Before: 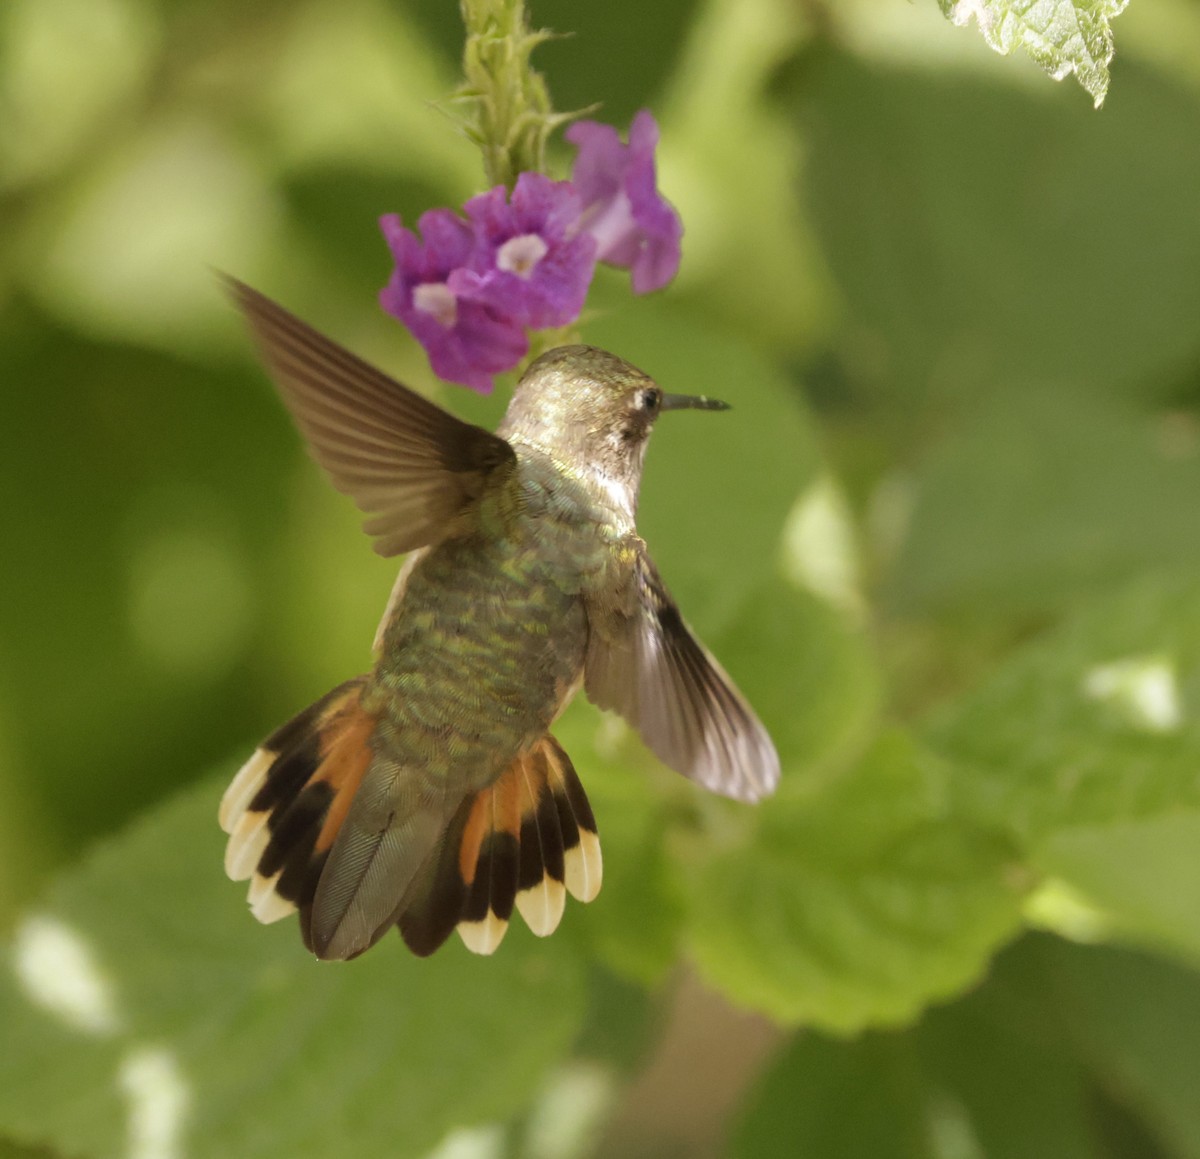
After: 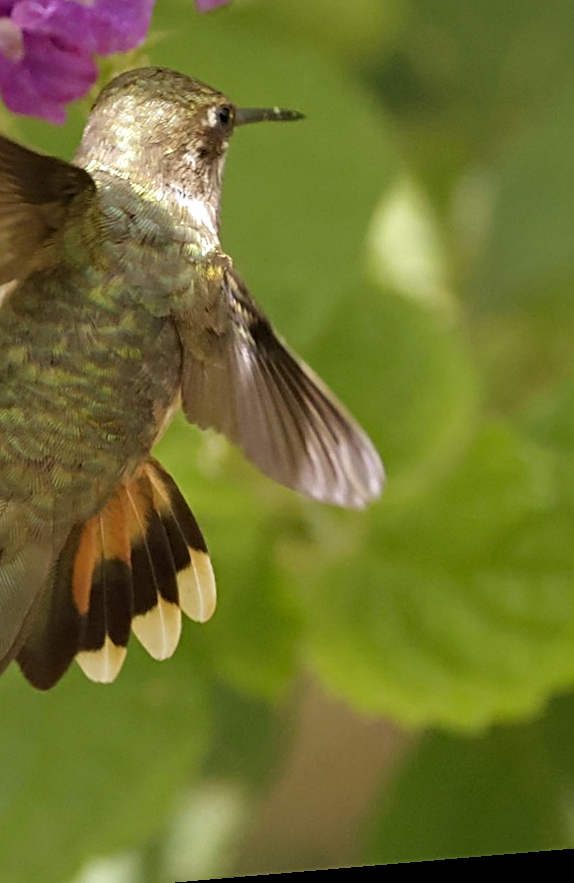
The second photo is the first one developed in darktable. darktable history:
crop: left 35.432%, top 26.233%, right 20.145%, bottom 3.432%
haze removal: compatibility mode true, adaptive false
exposure: exposure -0.041 EV, compensate highlight preservation false
rotate and perspective: rotation -4.86°, automatic cropping off
sharpen: radius 2.531, amount 0.628
